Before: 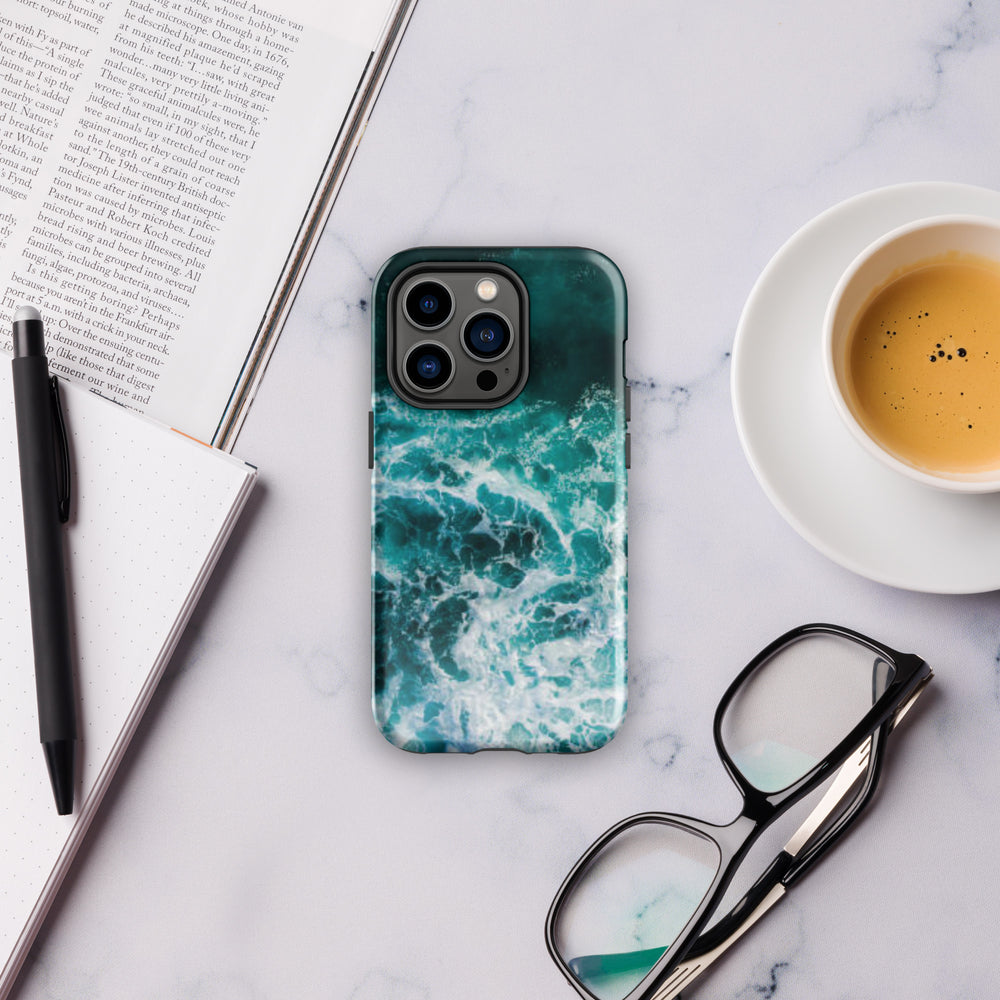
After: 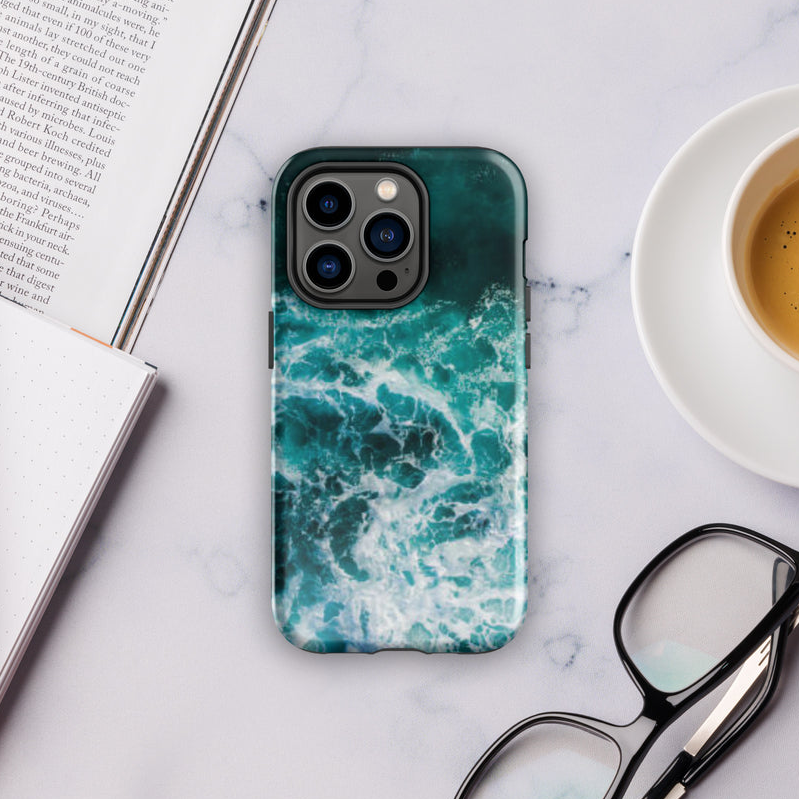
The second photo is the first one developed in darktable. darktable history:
shadows and highlights: radius 331.84, shadows 53.55, highlights -100, compress 94.63%, highlights color adjustment 73.23%, soften with gaussian
crop and rotate: left 10.071%, top 10.071%, right 10.02%, bottom 10.02%
